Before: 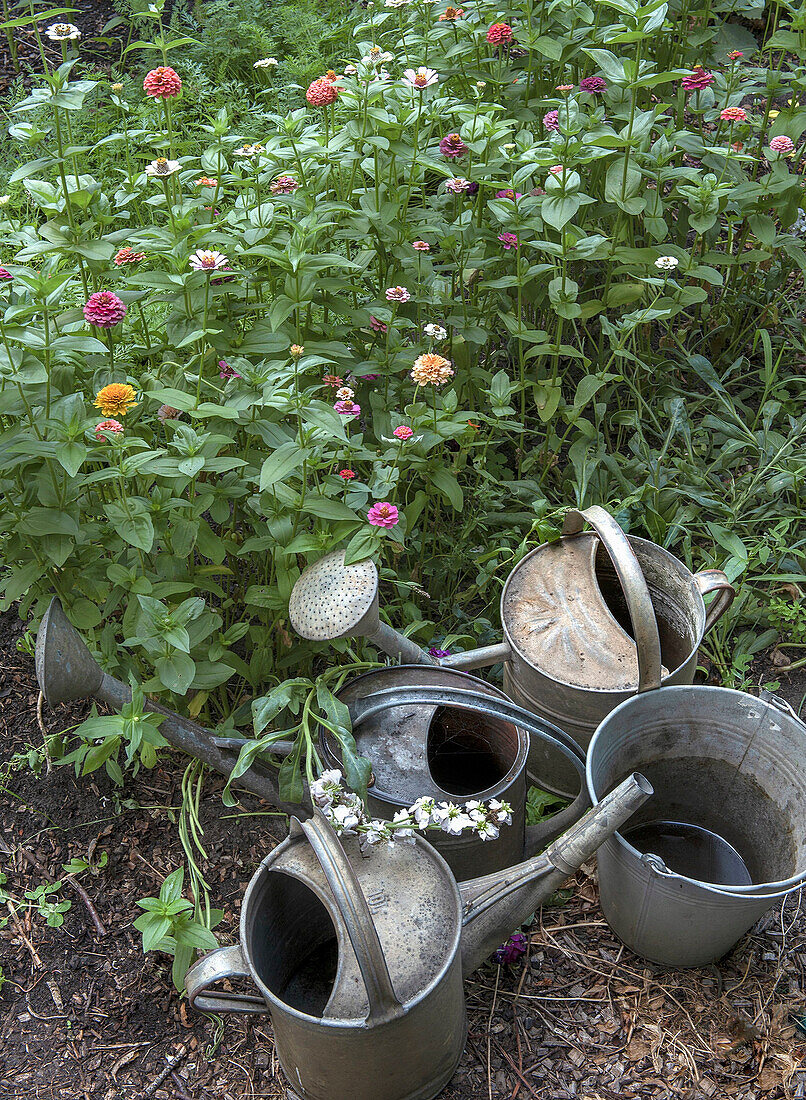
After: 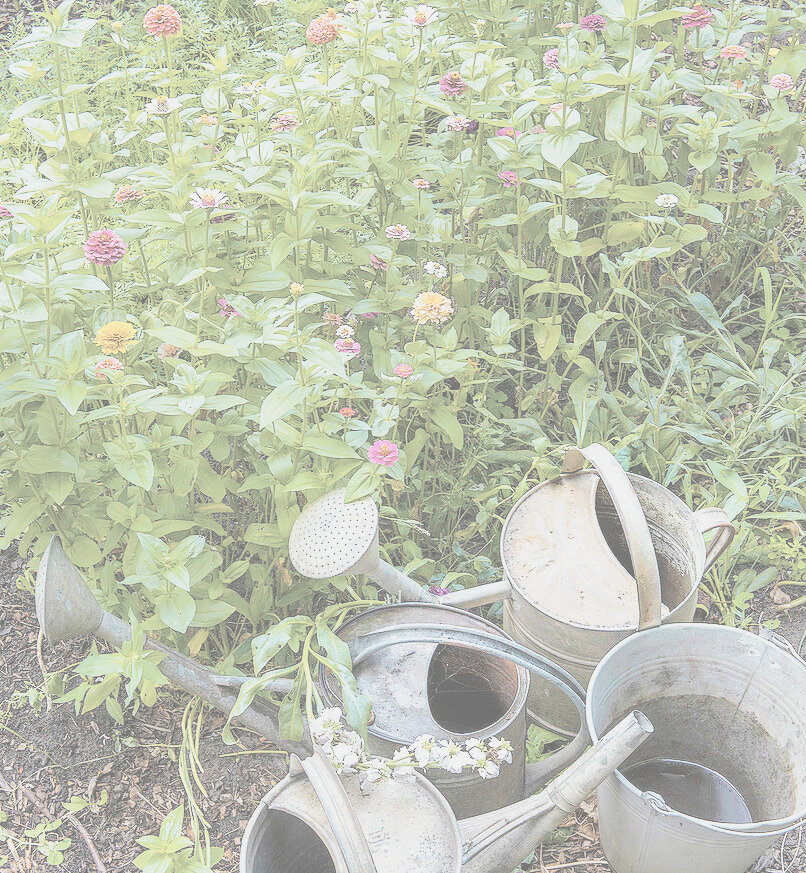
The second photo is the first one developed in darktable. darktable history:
crop and rotate: top 5.667%, bottom 14.937%
contrast brightness saturation: contrast -0.32, brightness 0.75, saturation -0.78
base curve: curves: ch0 [(0, 0) (0.028, 0.03) (0.121, 0.232) (0.46, 0.748) (0.859, 0.968) (1, 1)], preserve colors none
color balance rgb: linear chroma grading › global chroma 42%, perceptual saturation grading › global saturation 42%, perceptual brilliance grading › global brilliance 25%, global vibrance 33%
